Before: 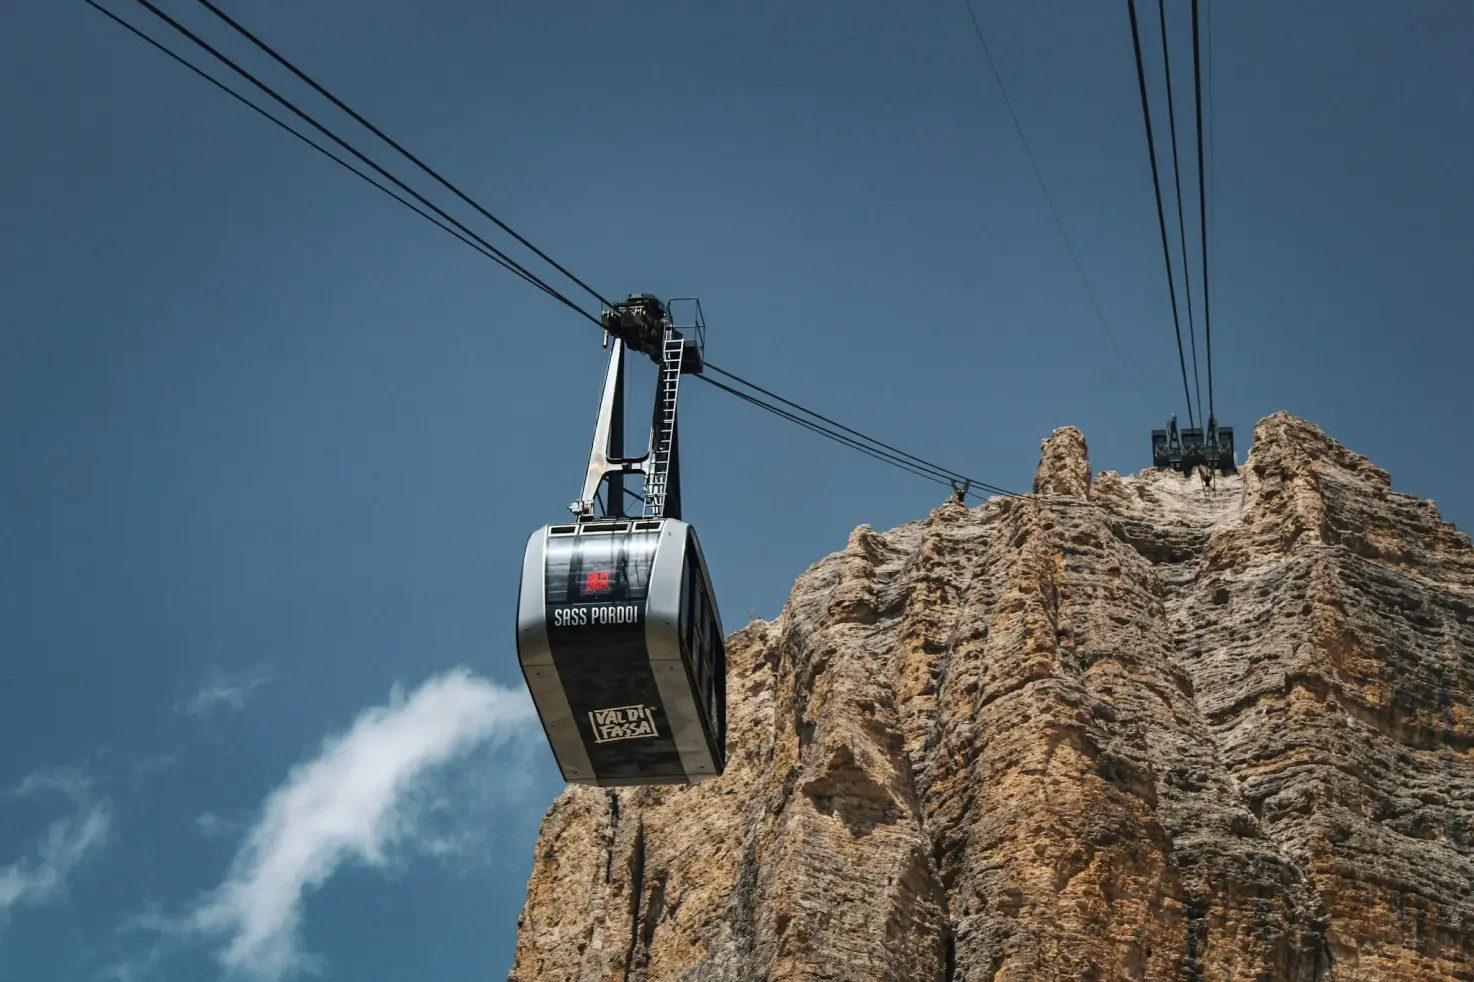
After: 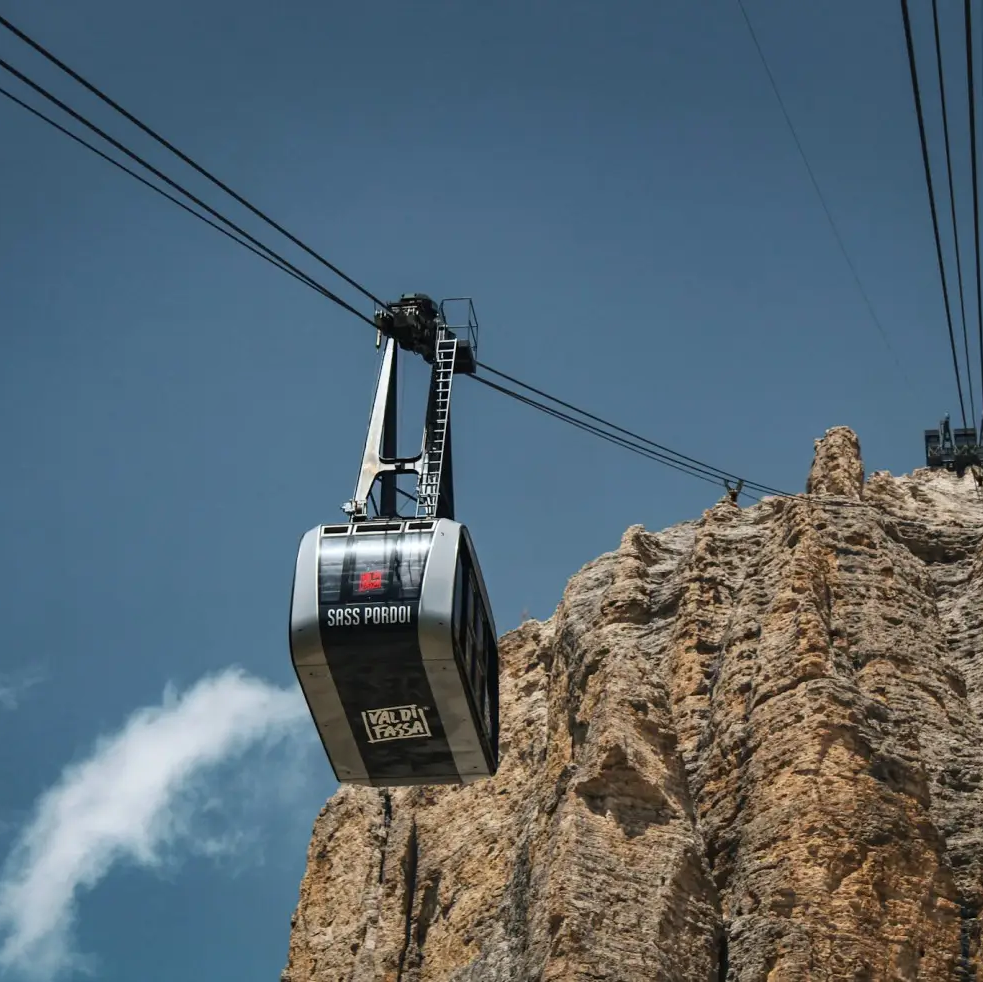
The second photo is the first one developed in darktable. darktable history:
tone equalizer: on, module defaults
crop and rotate: left 15.446%, right 17.836%
